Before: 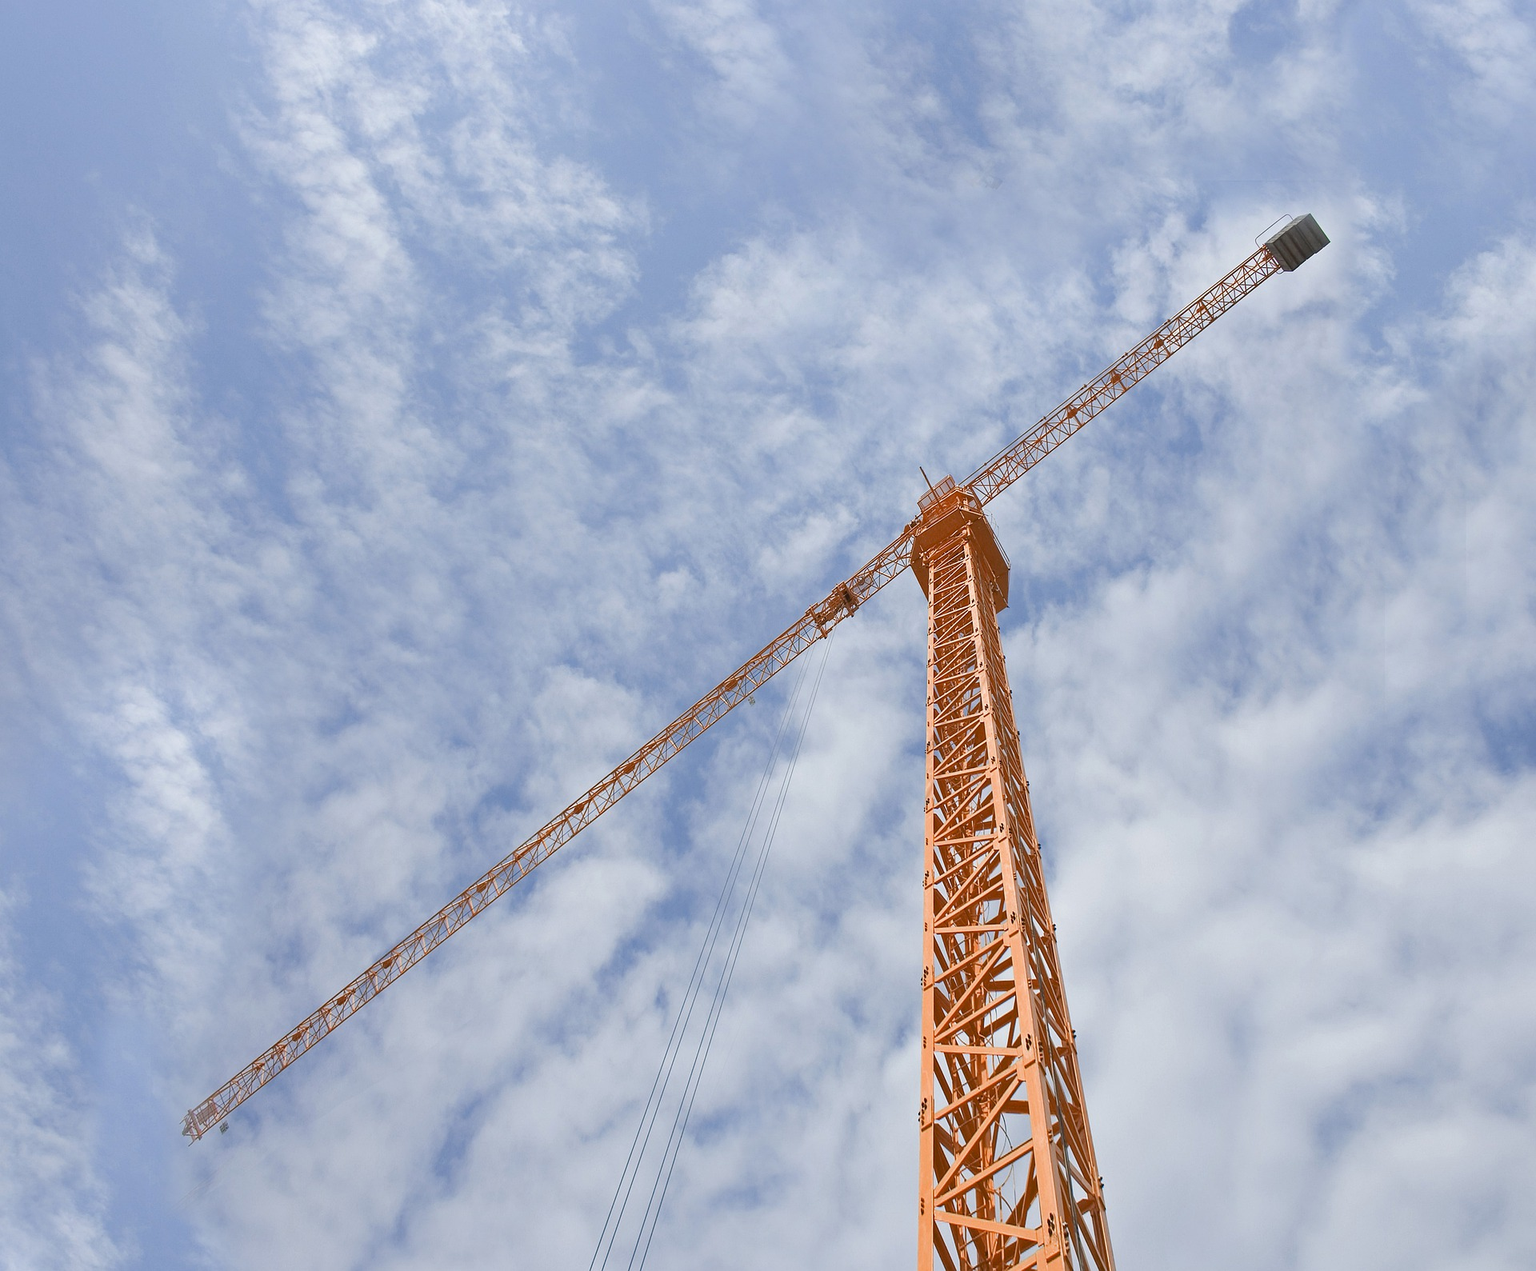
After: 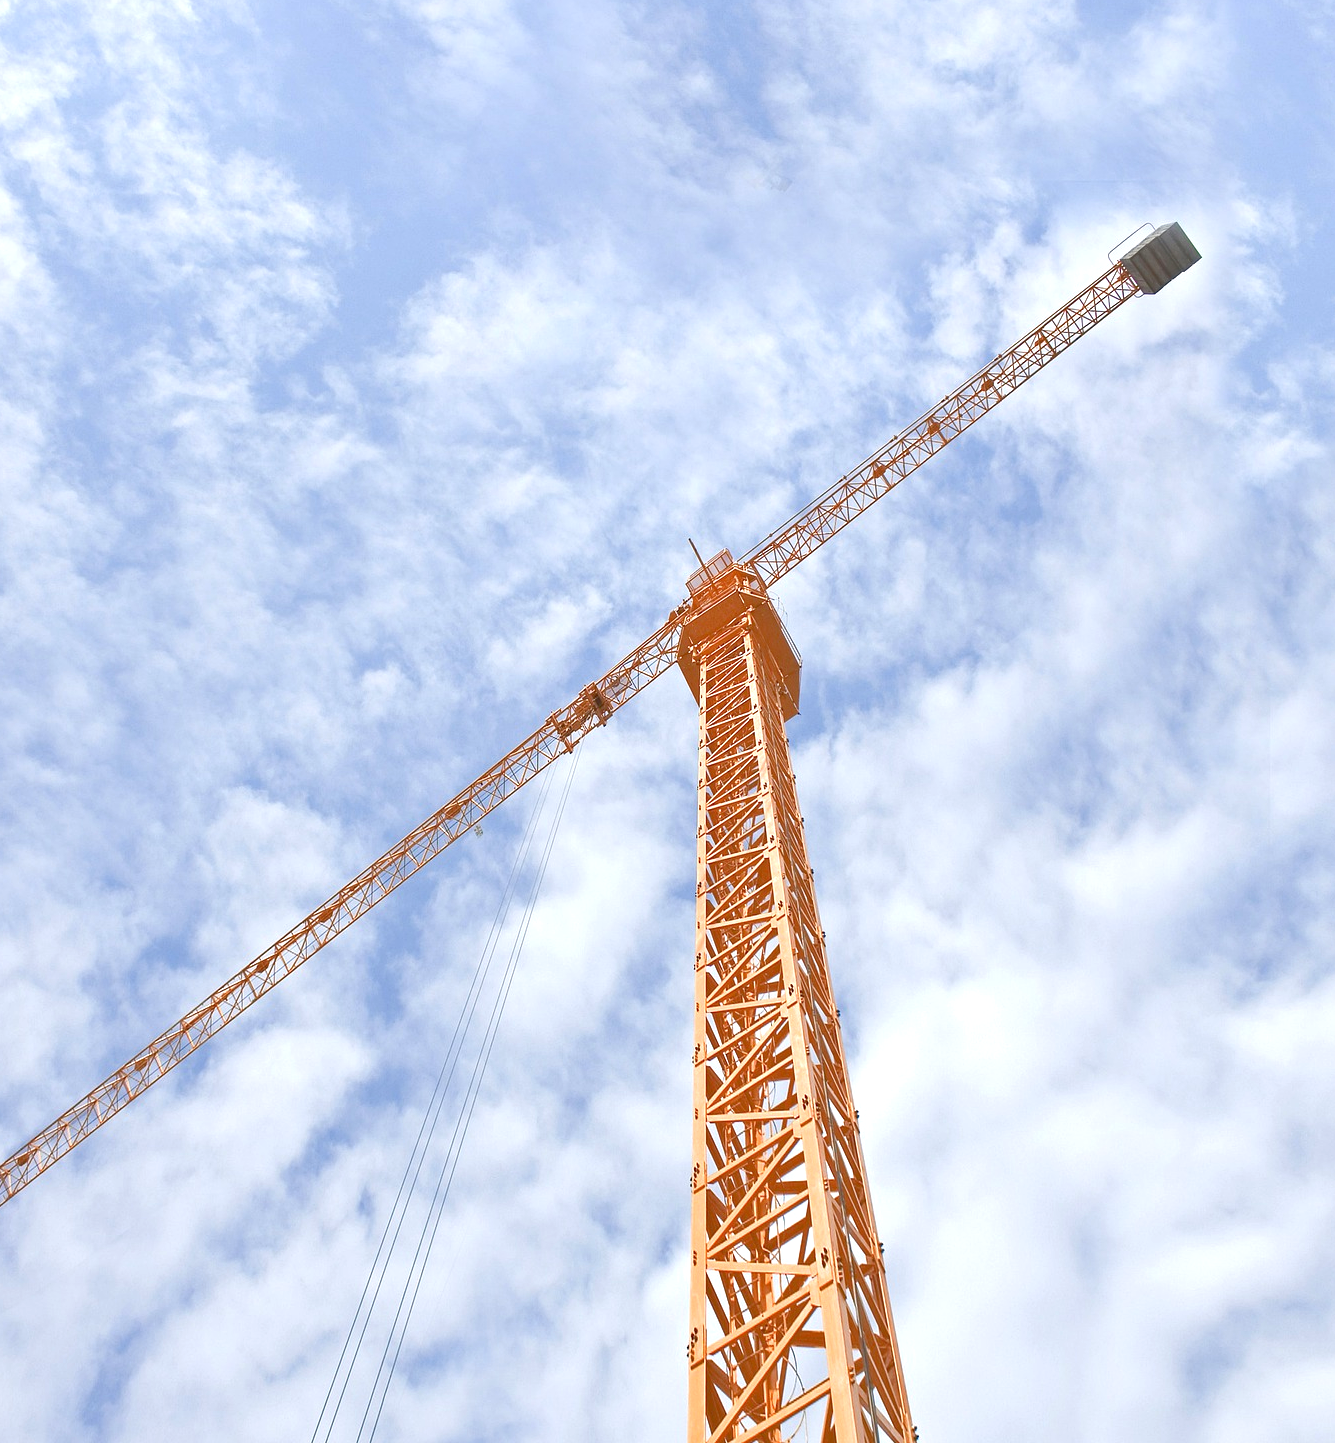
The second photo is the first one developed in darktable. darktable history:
crop and rotate: left 24.034%, top 2.838%, right 6.406%, bottom 6.299%
exposure: exposure 0.6 EV, compensate highlight preservation false
tone equalizer: -7 EV 0.15 EV, -6 EV 0.6 EV, -5 EV 1.15 EV, -4 EV 1.33 EV, -3 EV 1.15 EV, -2 EV 0.6 EV, -1 EV 0.15 EV, mask exposure compensation -0.5 EV
